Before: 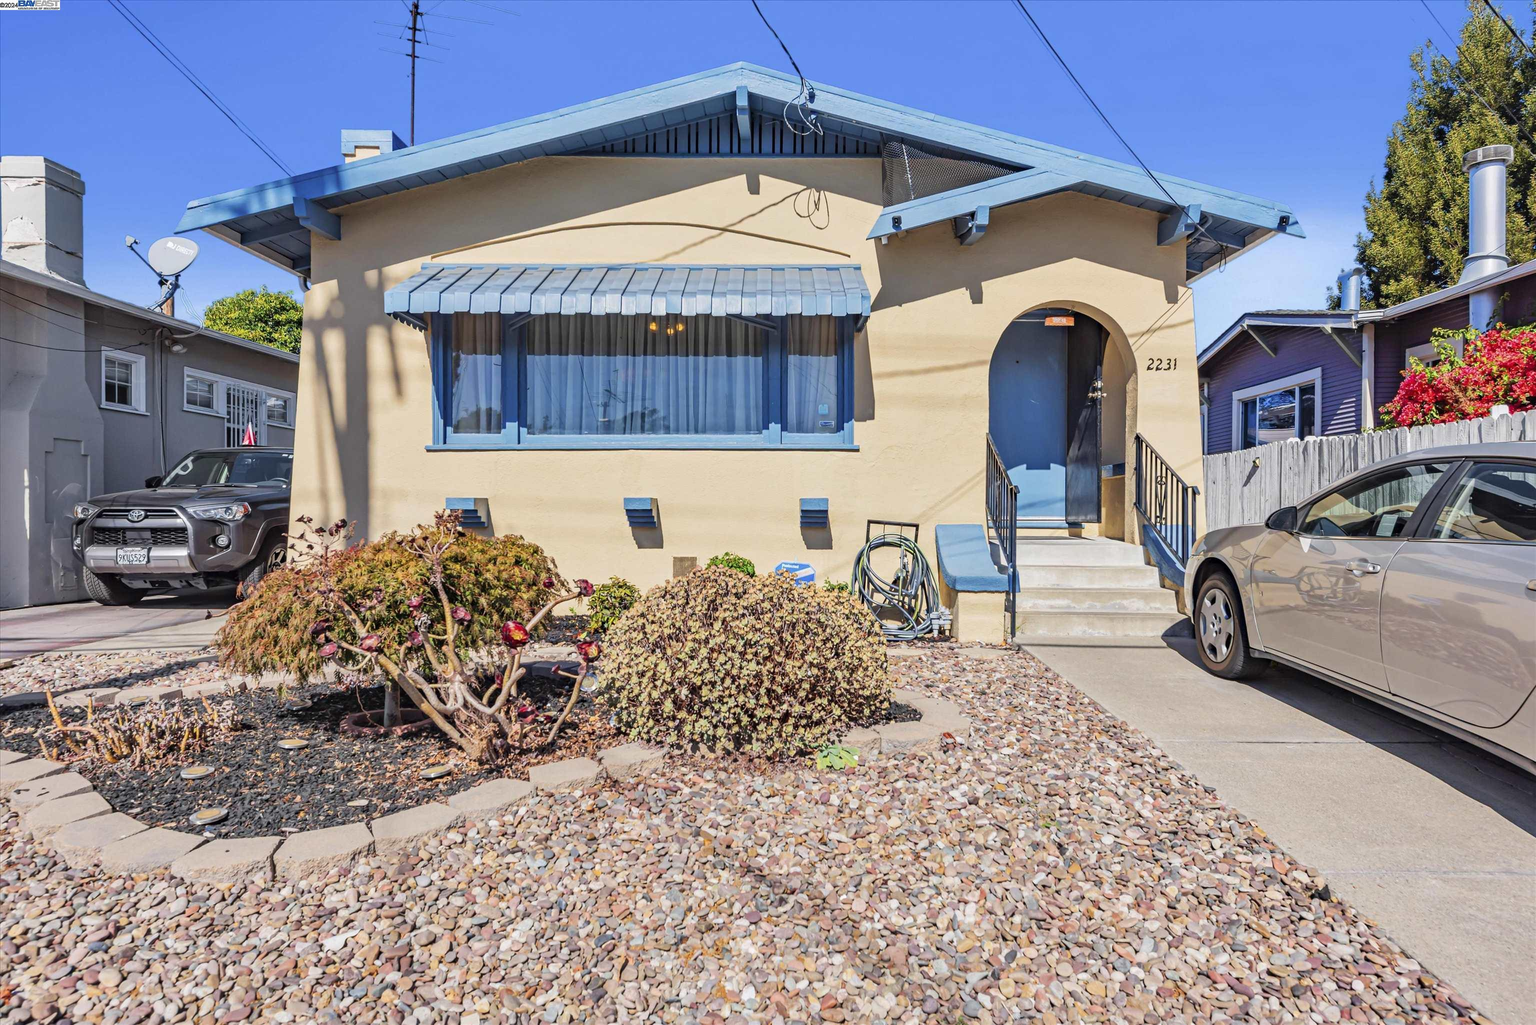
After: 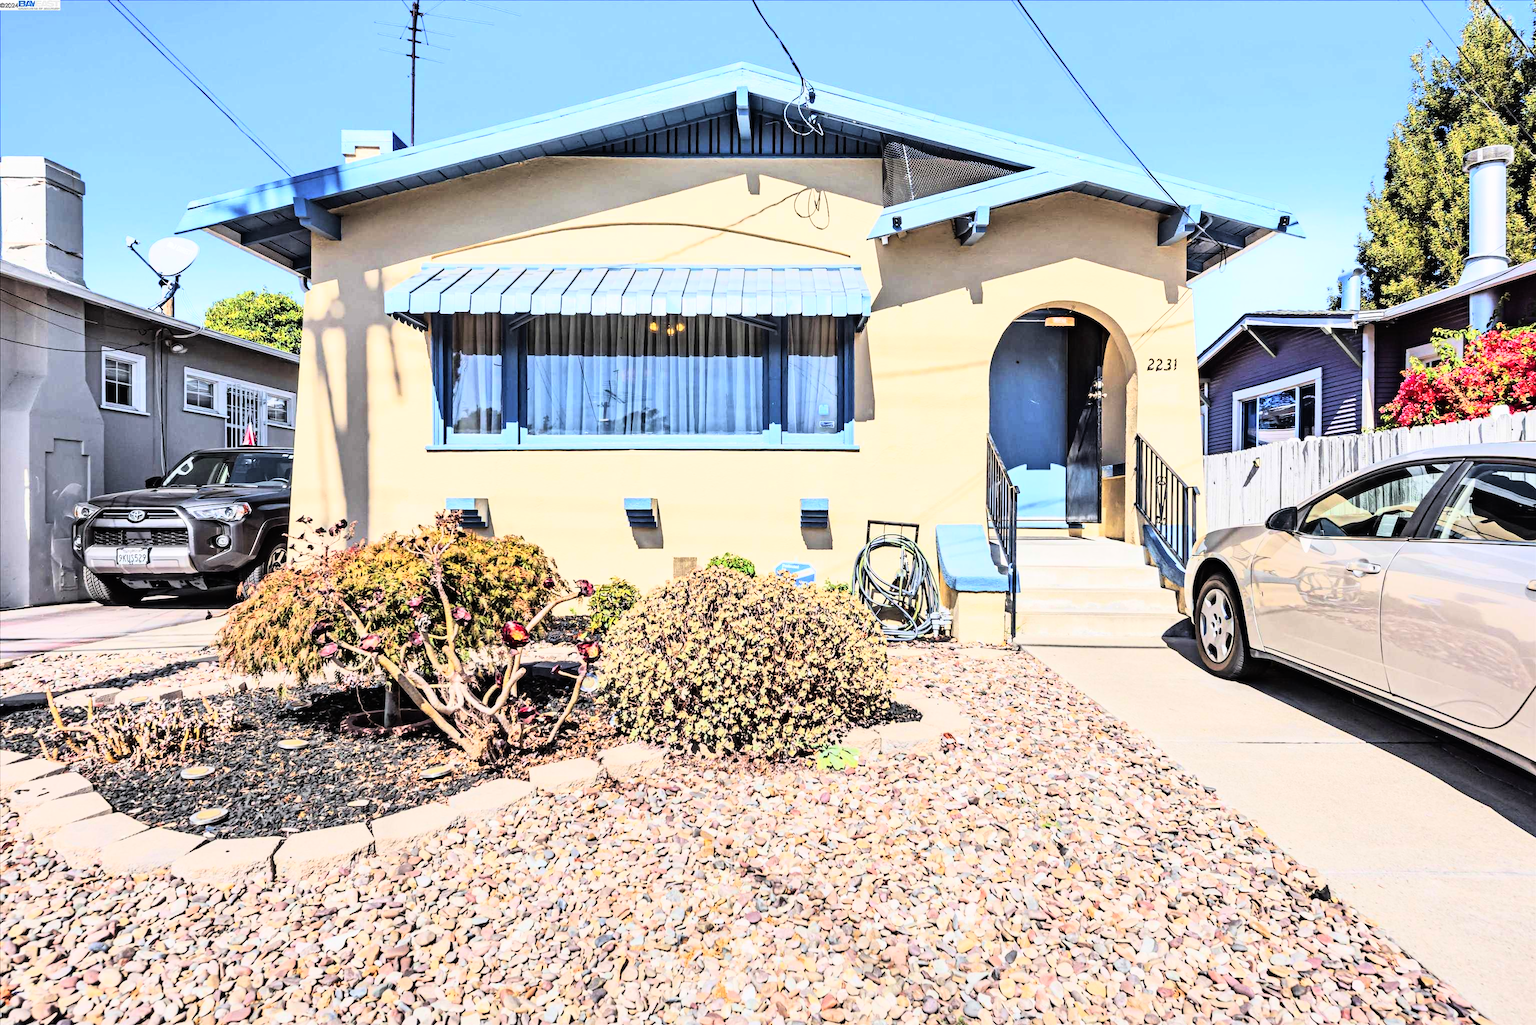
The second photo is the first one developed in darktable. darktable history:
rgb curve: curves: ch0 [(0, 0) (0.21, 0.15) (0.24, 0.21) (0.5, 0.75) (0.75, 0.96) (0.89, 0.99) (1, 1)]; ch1 [(0, 0.02) (0.21, 0.13) (0.25, 0.2) (0.5, 0.67) (0.75, 0.9) (0.89, 0.97) (1, 1)]; ch2 [(0, 0.02) (0.21, 0.13) (0.25, 0.2) (0.5, 0.67) (0.75, 0.9) (0.89, 0.97) (1, 1)], compensate middle gray true
graduated density: rotation -180°, offset 24.95
